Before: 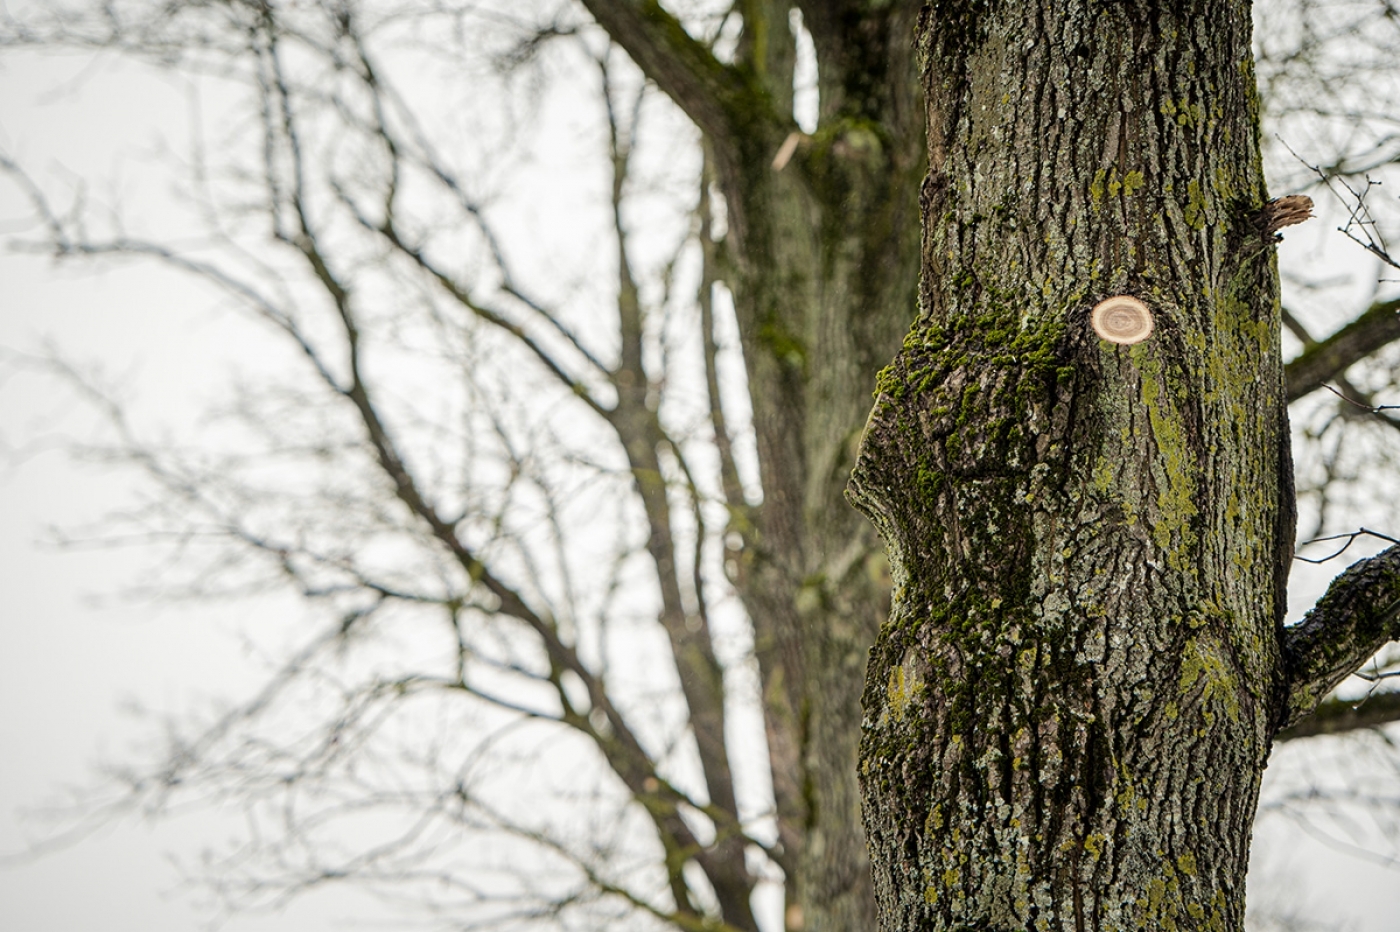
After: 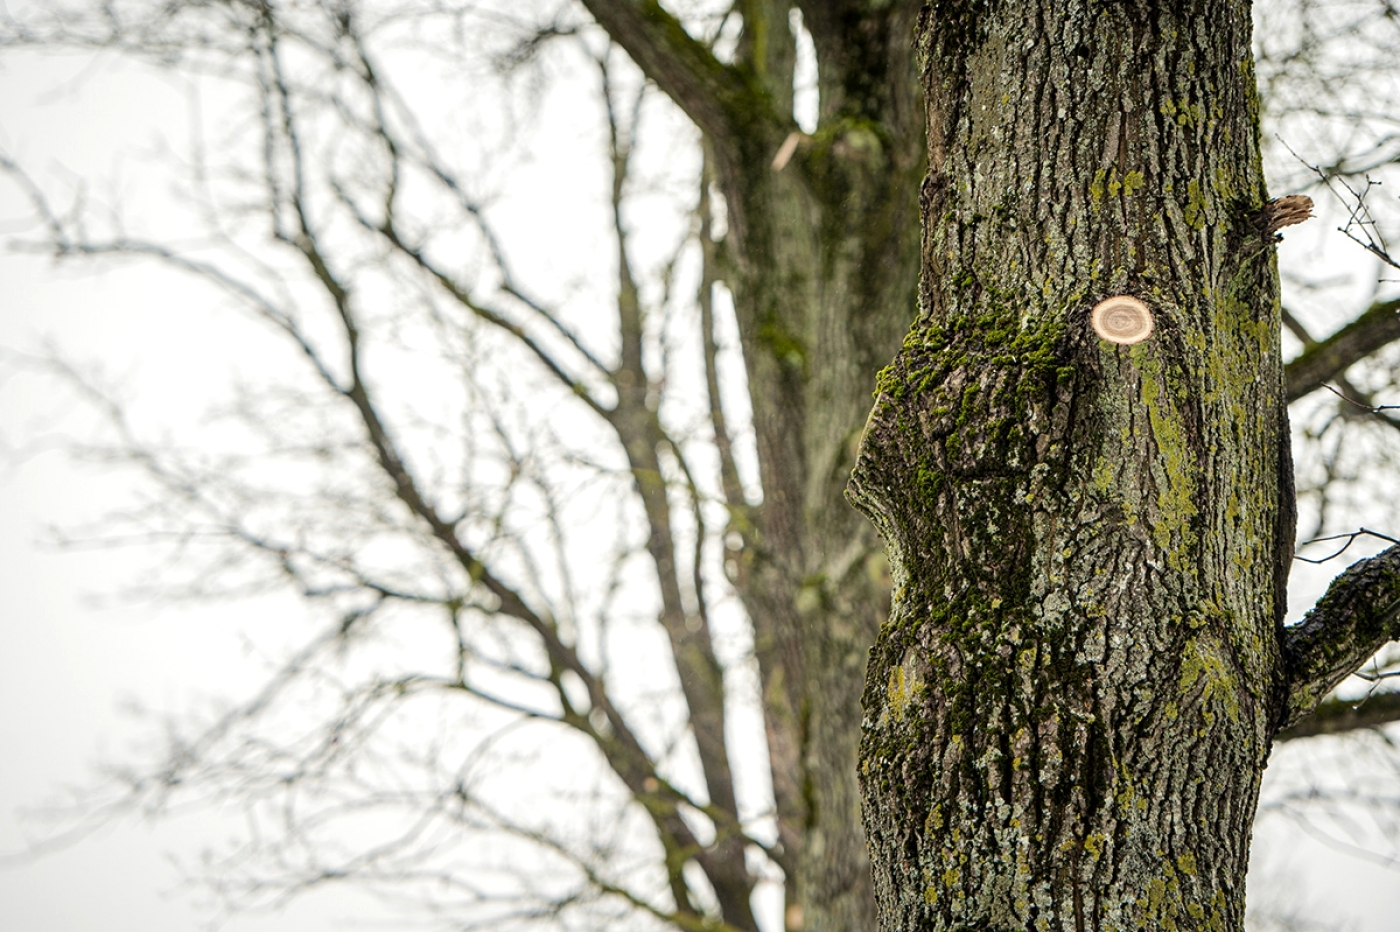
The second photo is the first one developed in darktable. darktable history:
exposure: exposure 0.198 EV, compensate exposure bias true, compensate highlight preservation false
